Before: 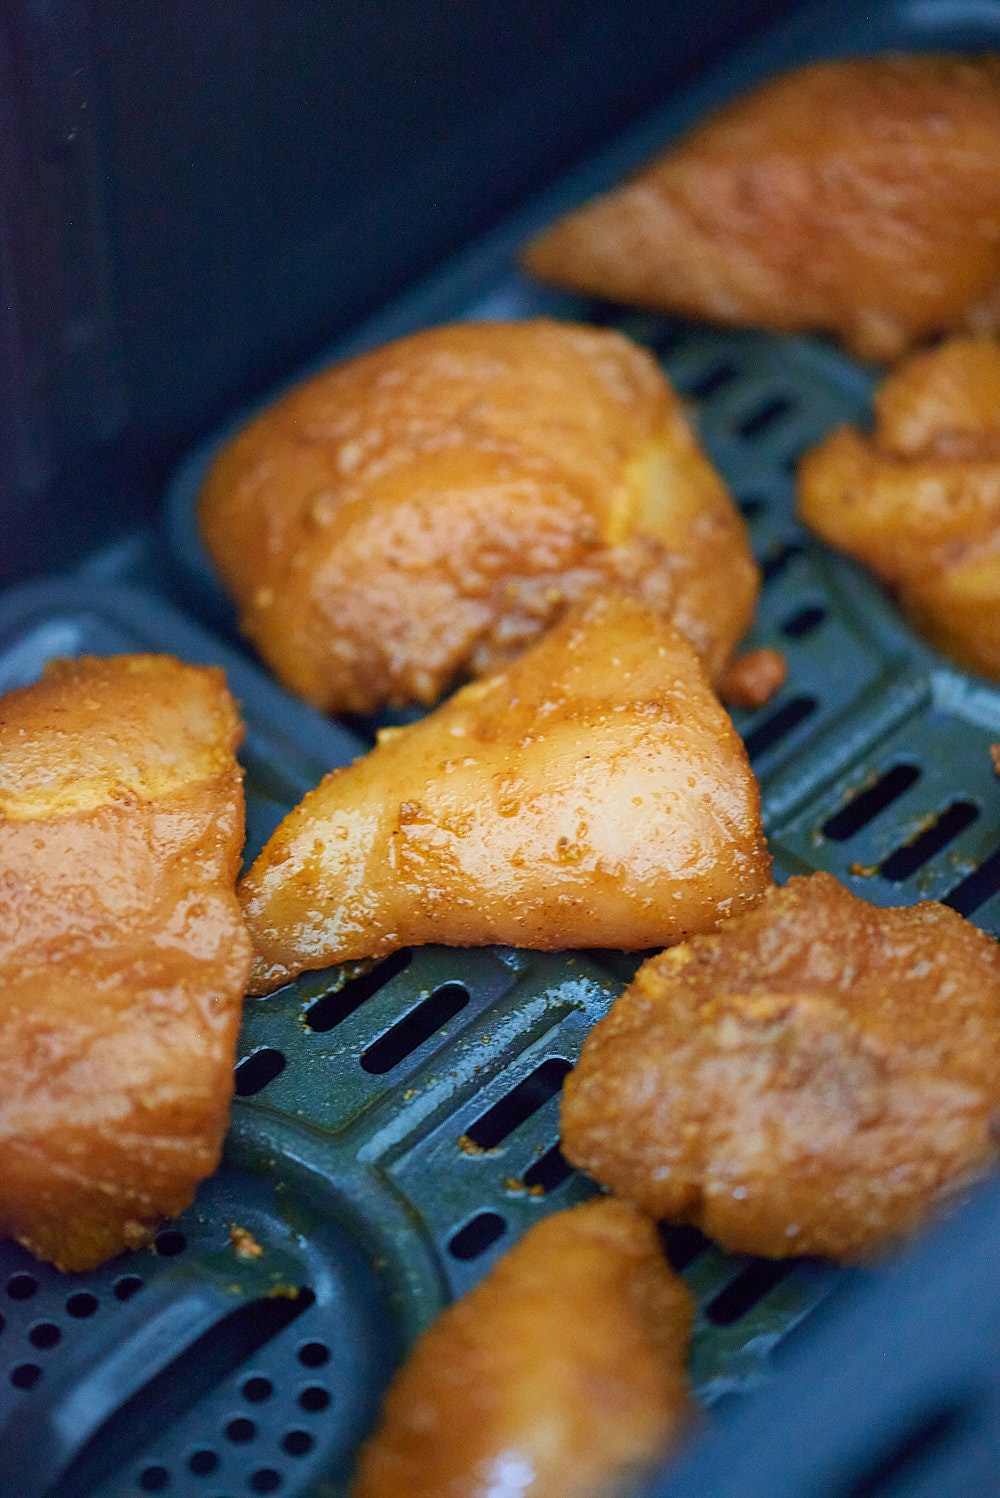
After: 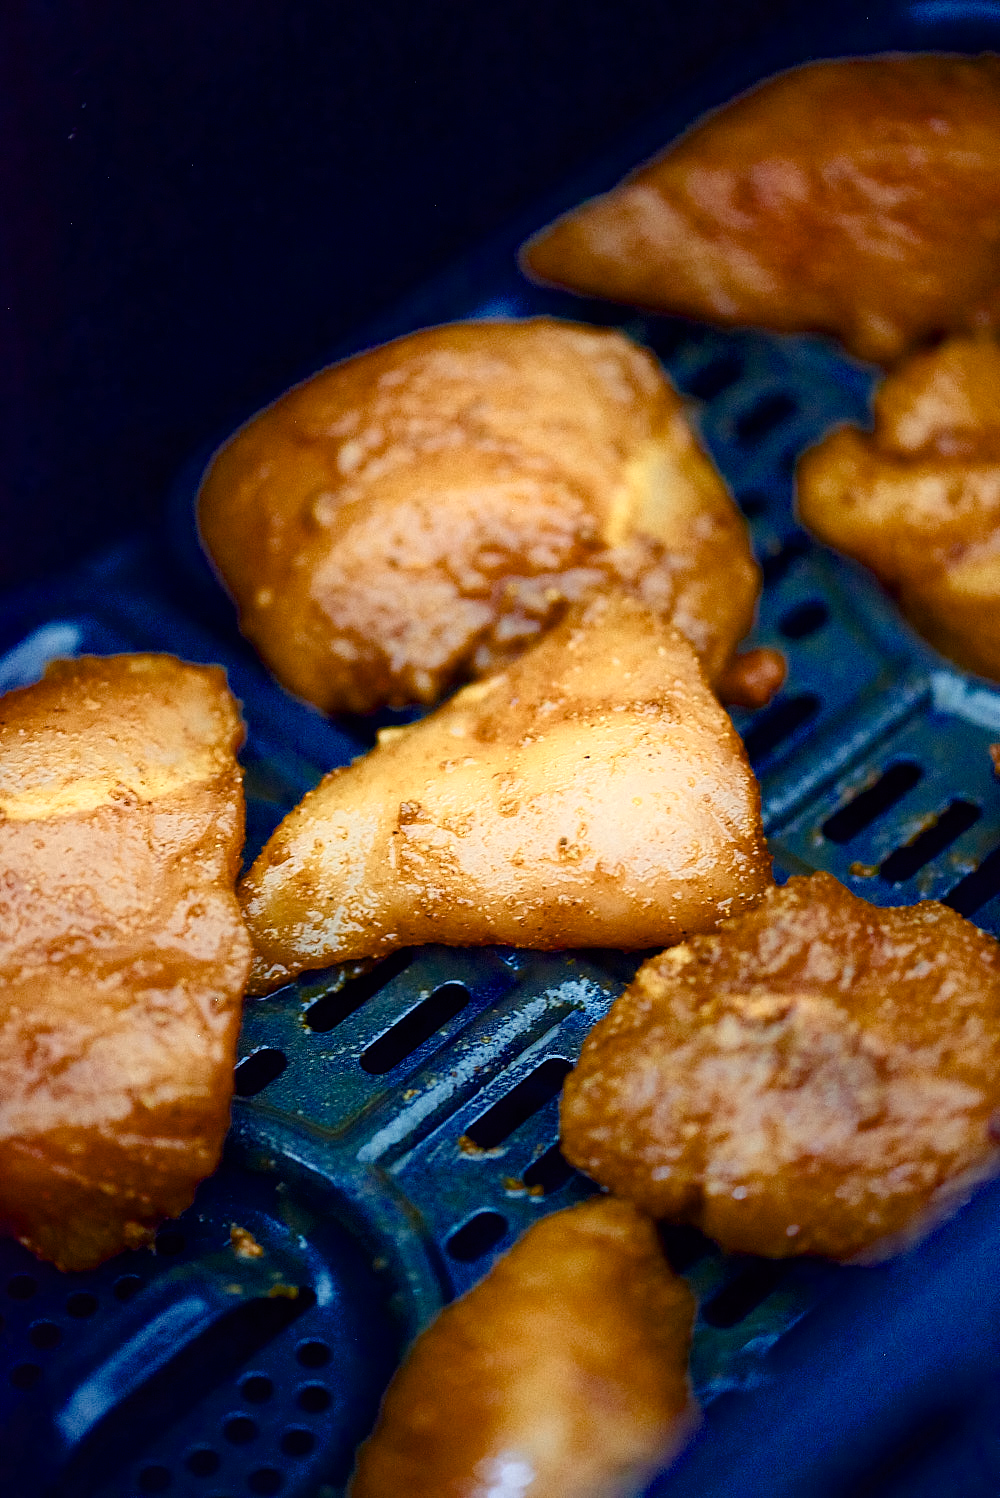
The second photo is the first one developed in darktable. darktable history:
color balance rgb: shadows lift › luminance -21.821%, shadows lift › chroma 9.008%, shadows lift › hue 283.68°, highlights gain › chroma 2.981%, highlights gain › hue 76.96°, linear chroma grading › global chroma 15.164%, perceptual saturation grading › global saturation 20%, perceptual saturation grading › highlights -49.615%, perceptual saturation grading › shadows 24.586%, perceptual brilliance grading › global brilliance -1.804%, perceptual brilliance grading › highlights -1.772%, perceptual brilliance grading › mid-tones -1.533%, perceptual brilliance grading › shadows -0.907%, global vibrance 6.692%, contrast 12.393%, saturation formula JzAzBz (2021)
